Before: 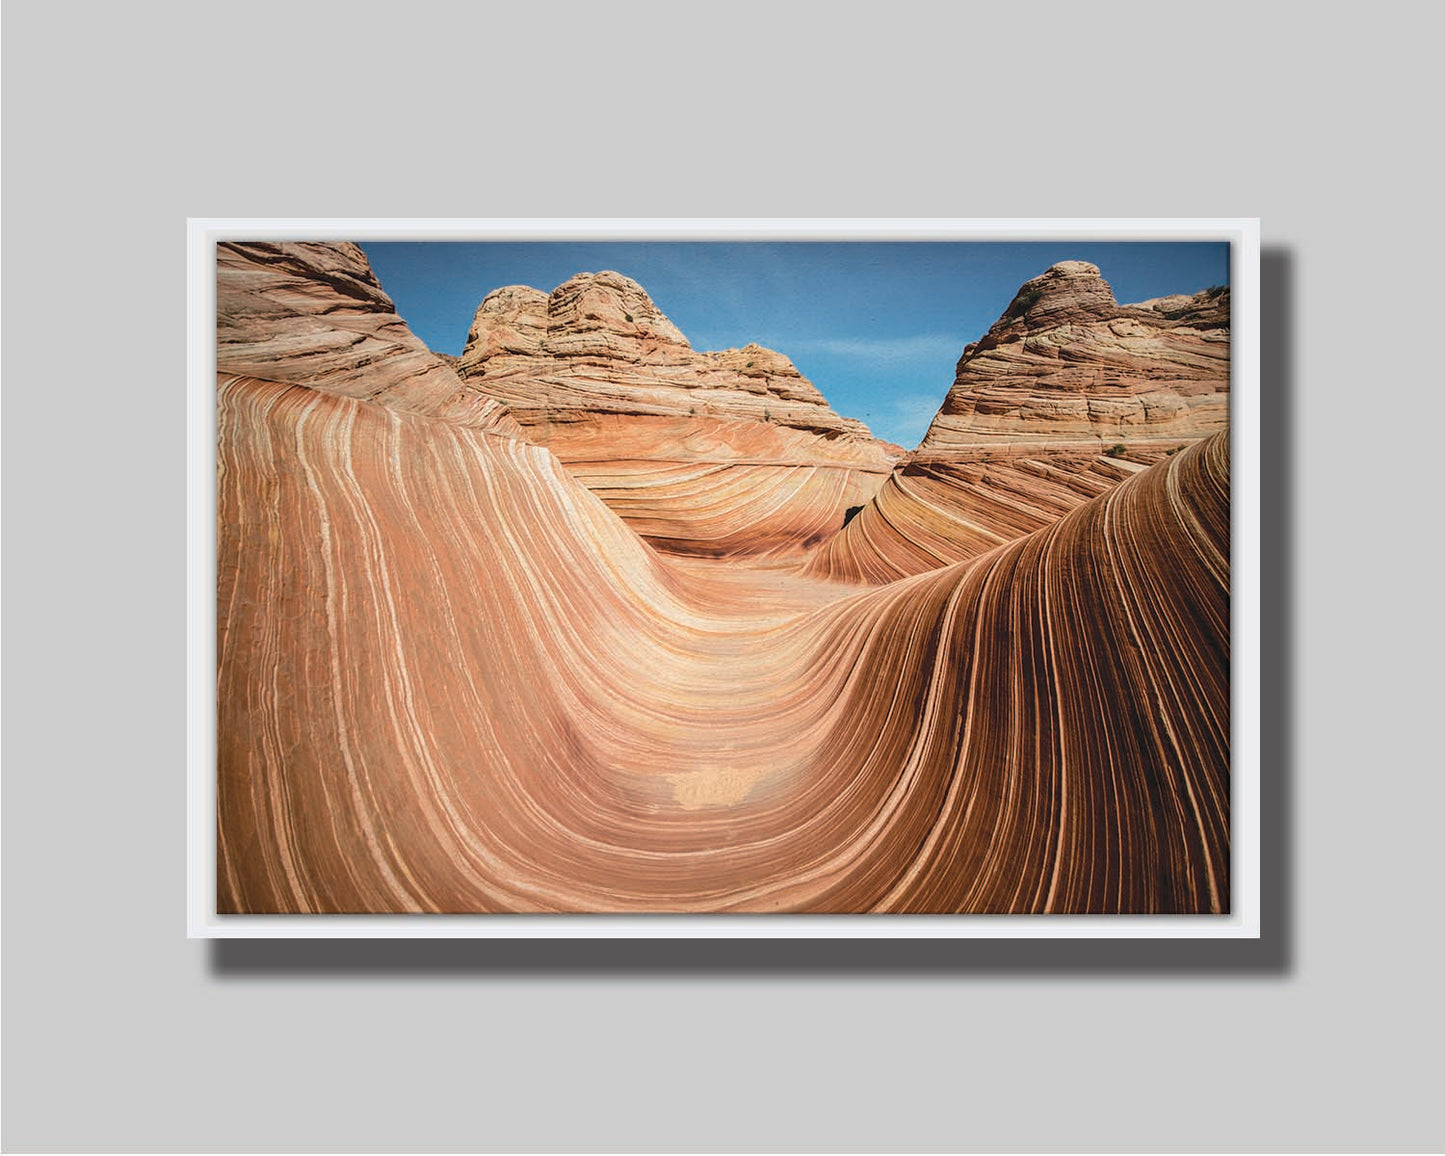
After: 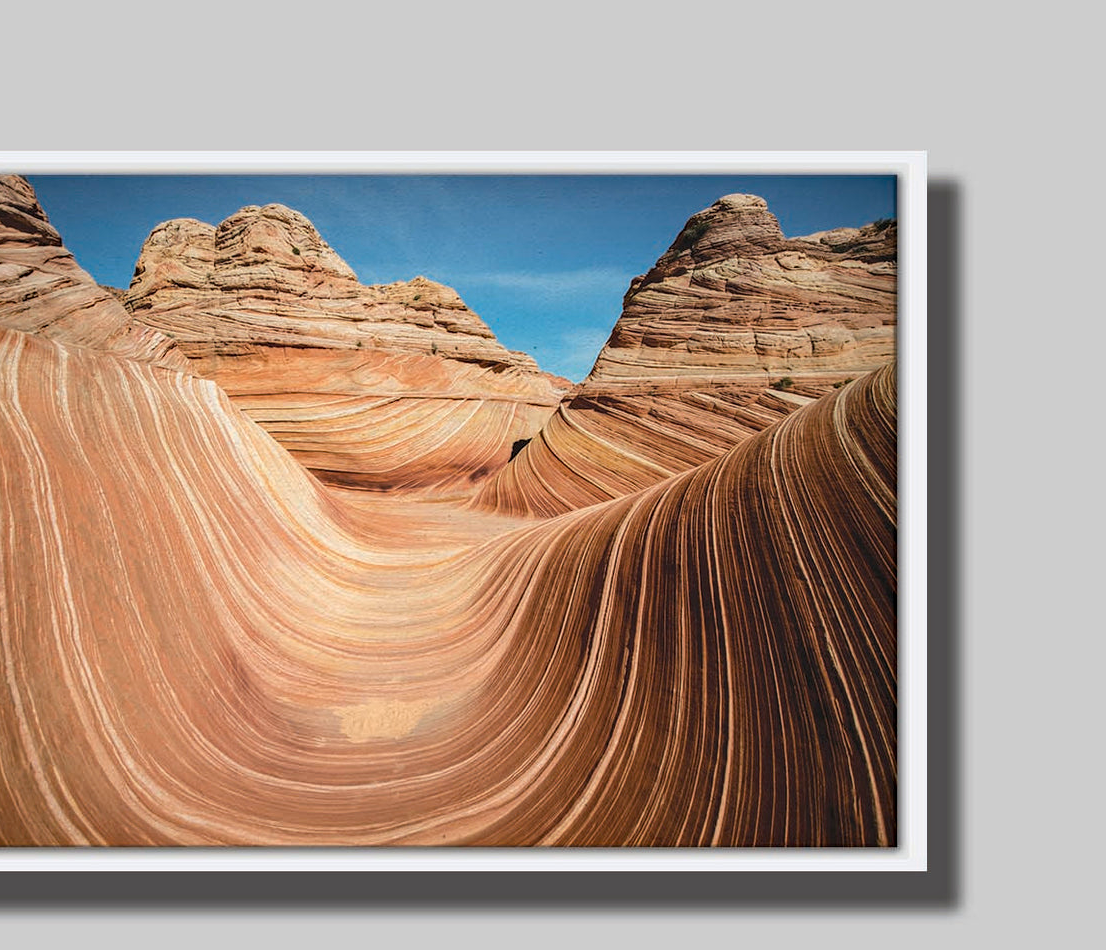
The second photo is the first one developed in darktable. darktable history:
haze removal: compatibility mode true, adaptive false
crop: left 23.095%, top 5.827%, bottom 11.854%
